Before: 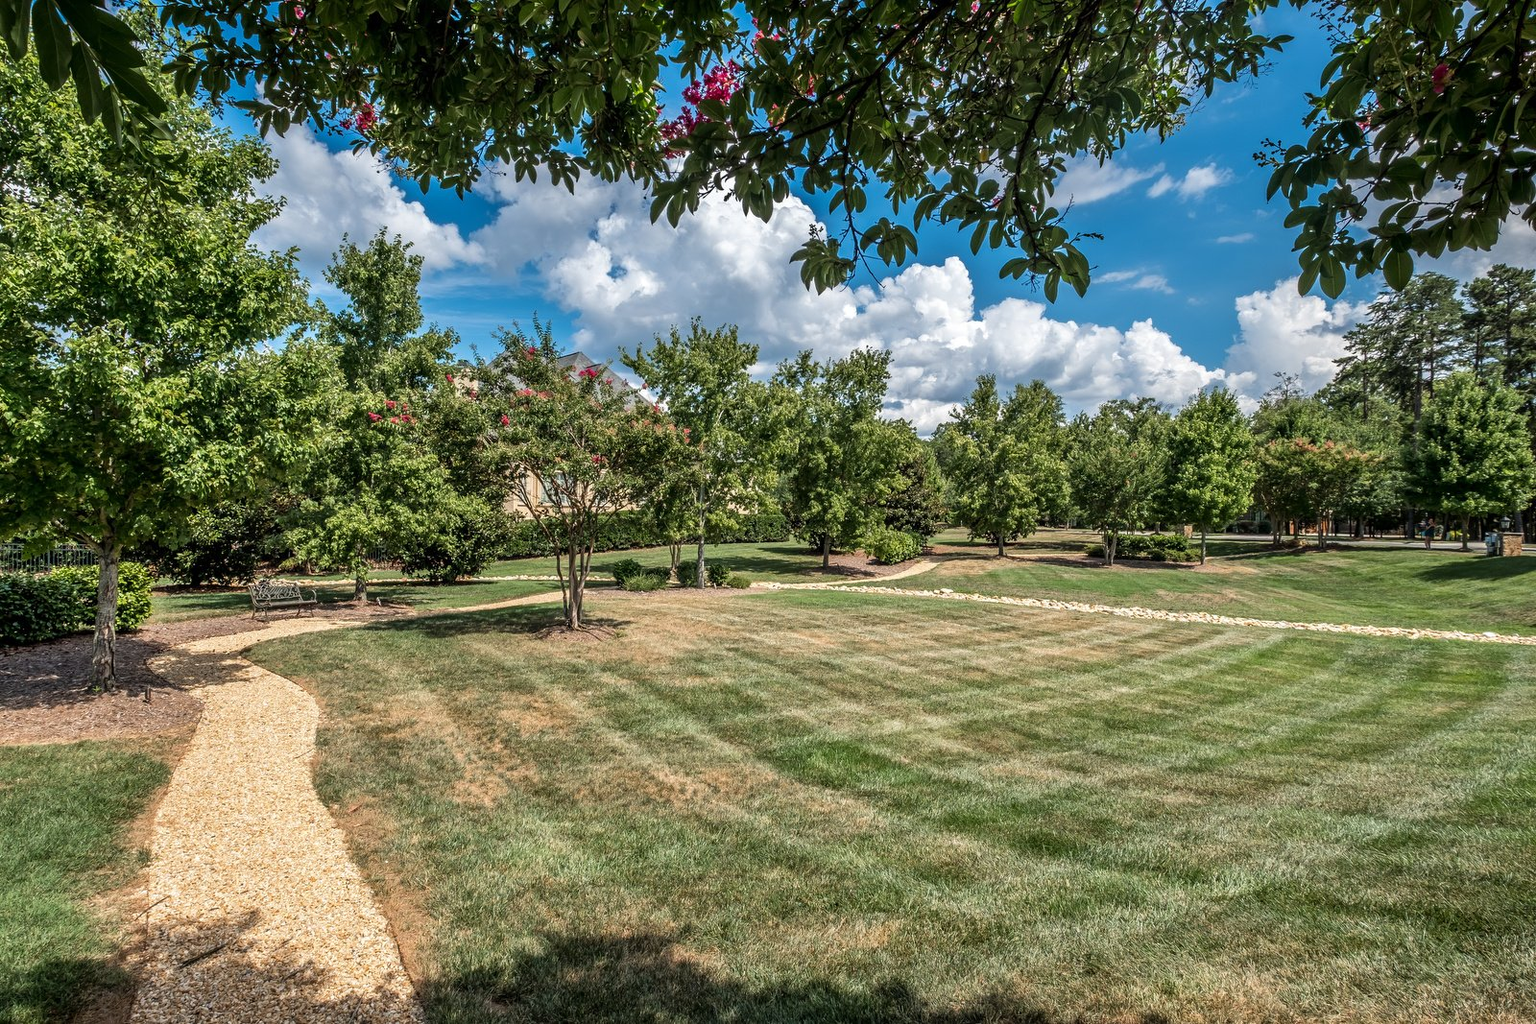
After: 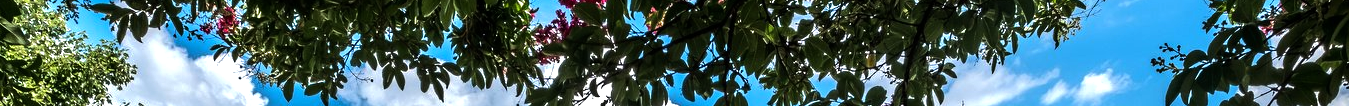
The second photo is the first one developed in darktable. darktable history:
tone equalizer: -8 EV -1.08 EV, -7 EV -1.01 EV, -6 EV -0.867 EV, -5 EV -0.578 EV, -3 EV 0.578 EV, -2 EV 0.867 EV, -1 EV 1.01 EV, +0 EV 1.08 EV, edges refinement/feathering 500, mask exposure compensation -1.57 EV, preserve details no
crop and rotate: left 9.644%, top 9.491%, right 6.021%, bottom 80.509%
base curve: curves: ch0 [(0, 0) (0.235, 0.266) (0.503, 0.496) (0.786, 0.72) (1, 1)]
